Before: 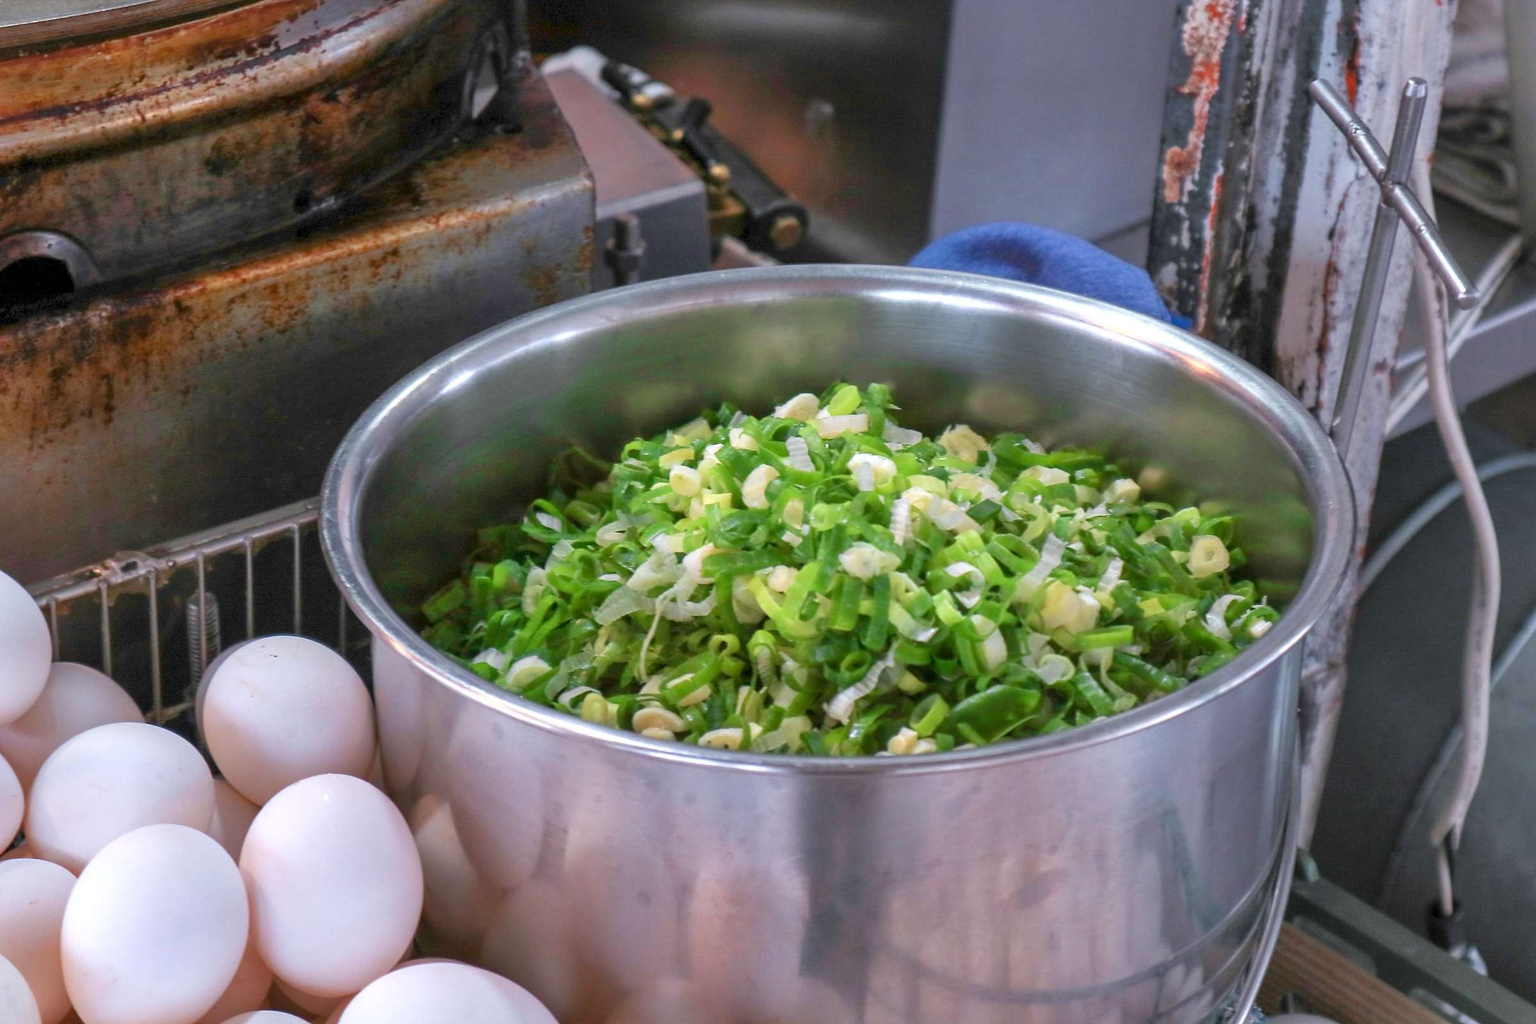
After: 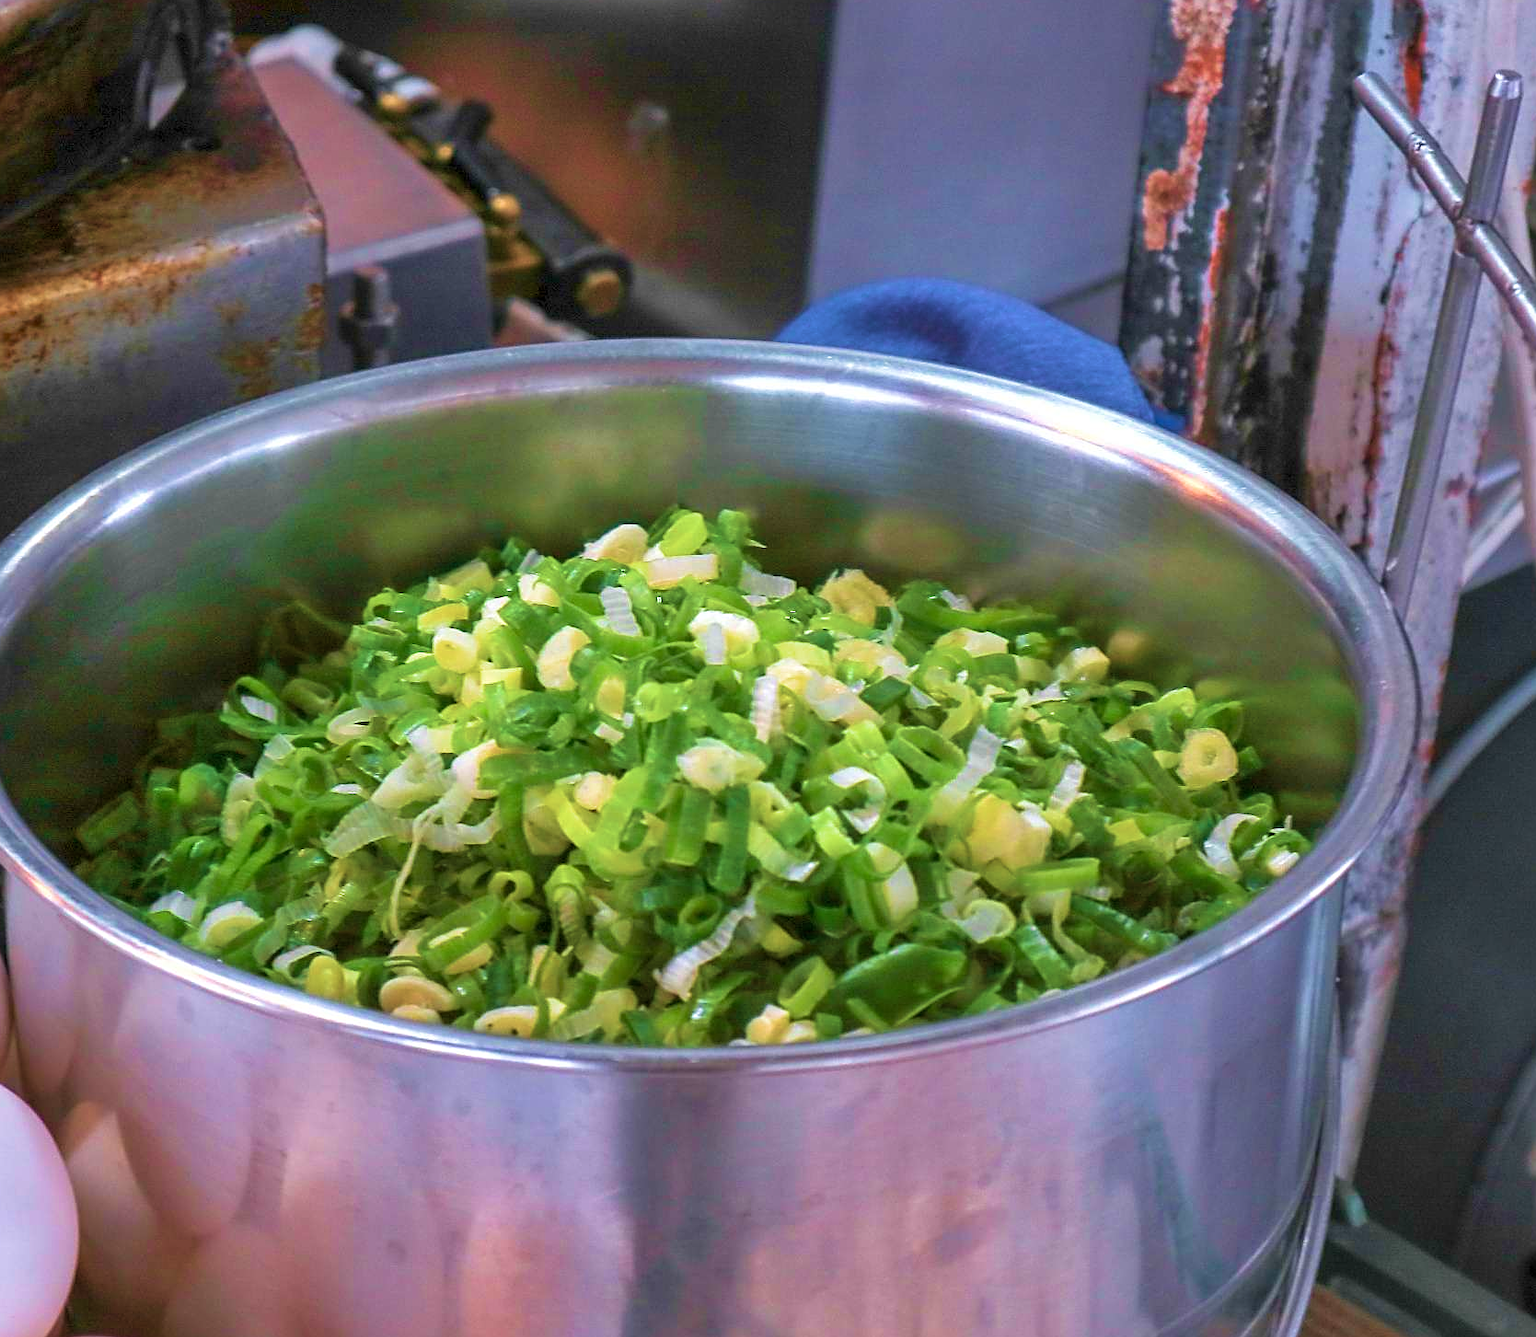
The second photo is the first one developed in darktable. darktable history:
crop and rotate: left 24.034%, top 2.838%, right 6.406%, bottom 6.299%
sharpen: on, module defaults
velvia: strength 75%
